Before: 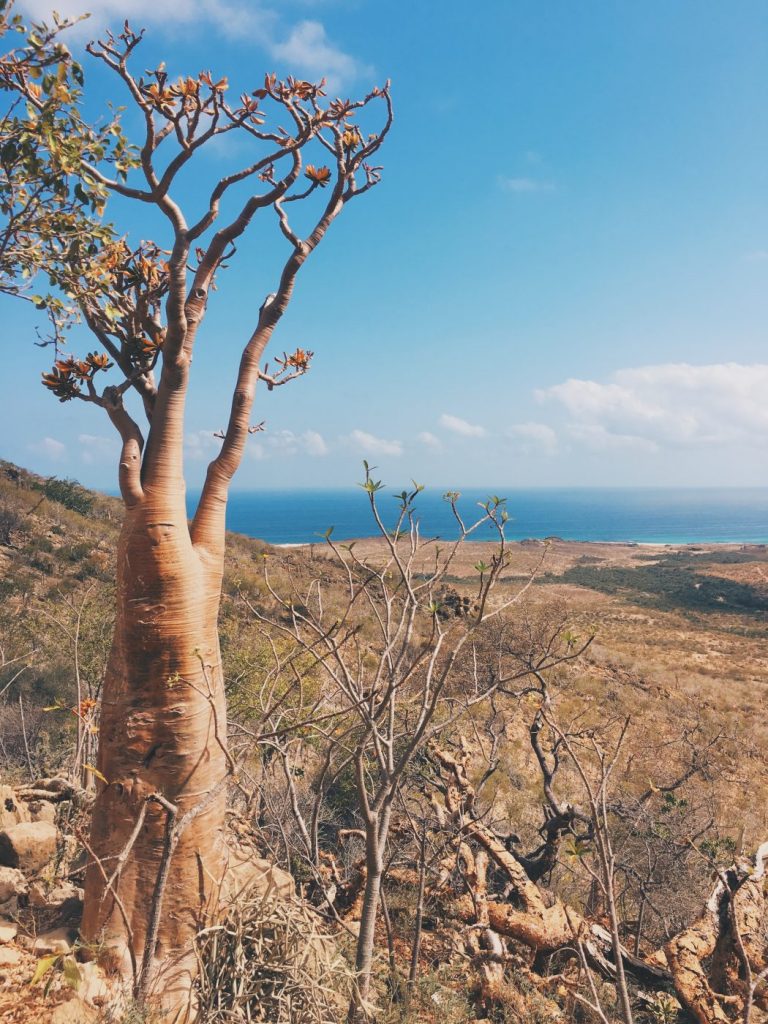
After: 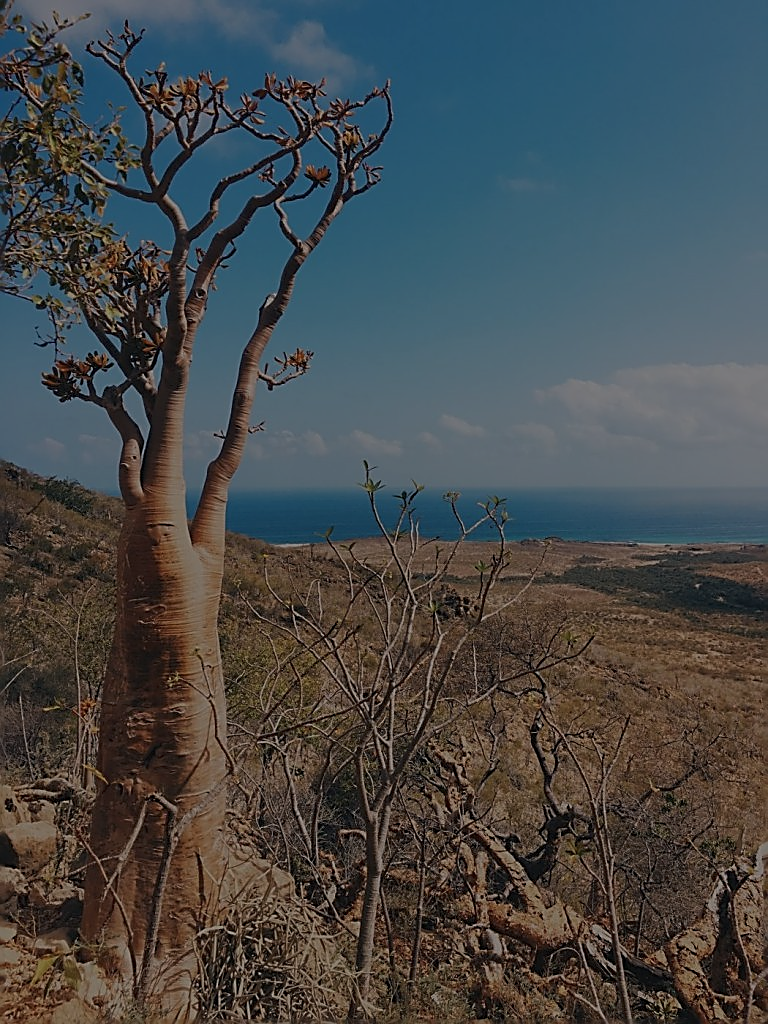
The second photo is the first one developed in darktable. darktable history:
exposure: exposure -1.973 EV, compensate highlight preservation false
sharpen: radius 1.701, amount 1.279
